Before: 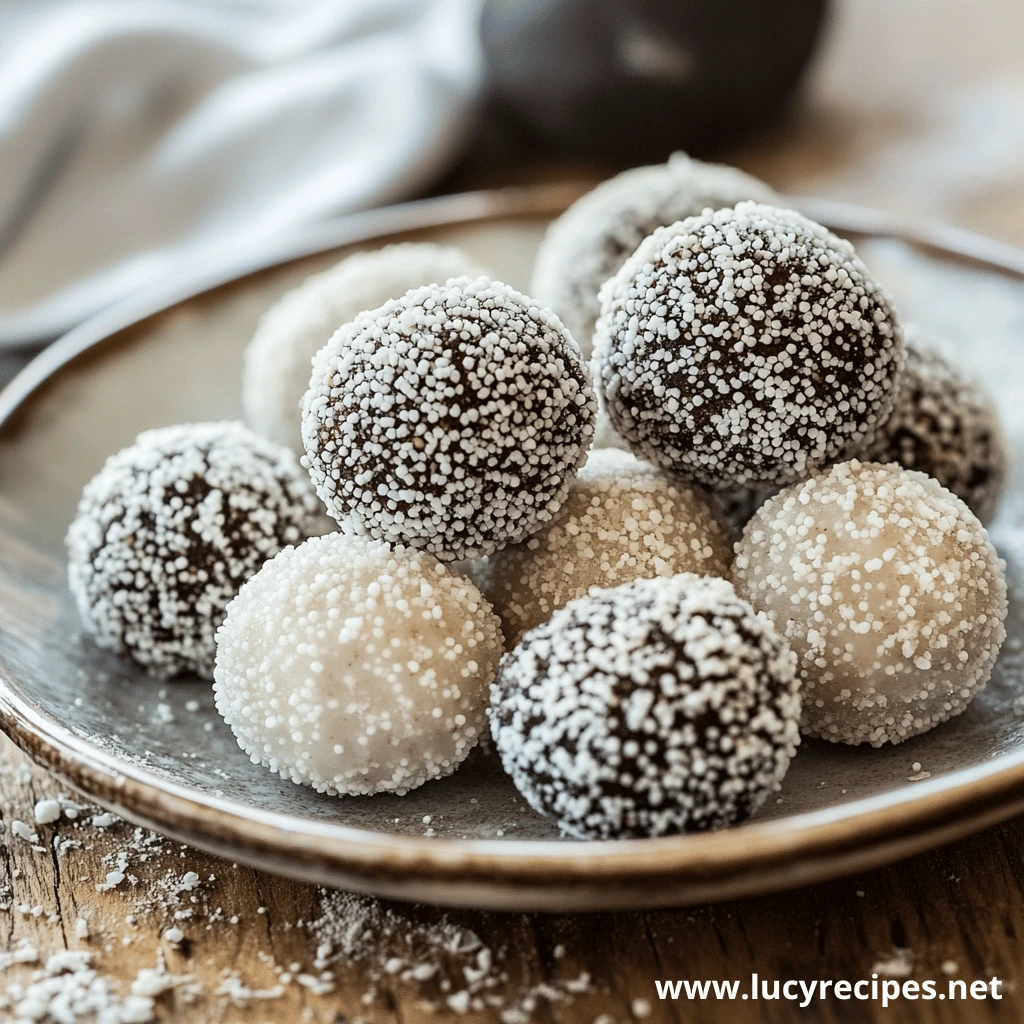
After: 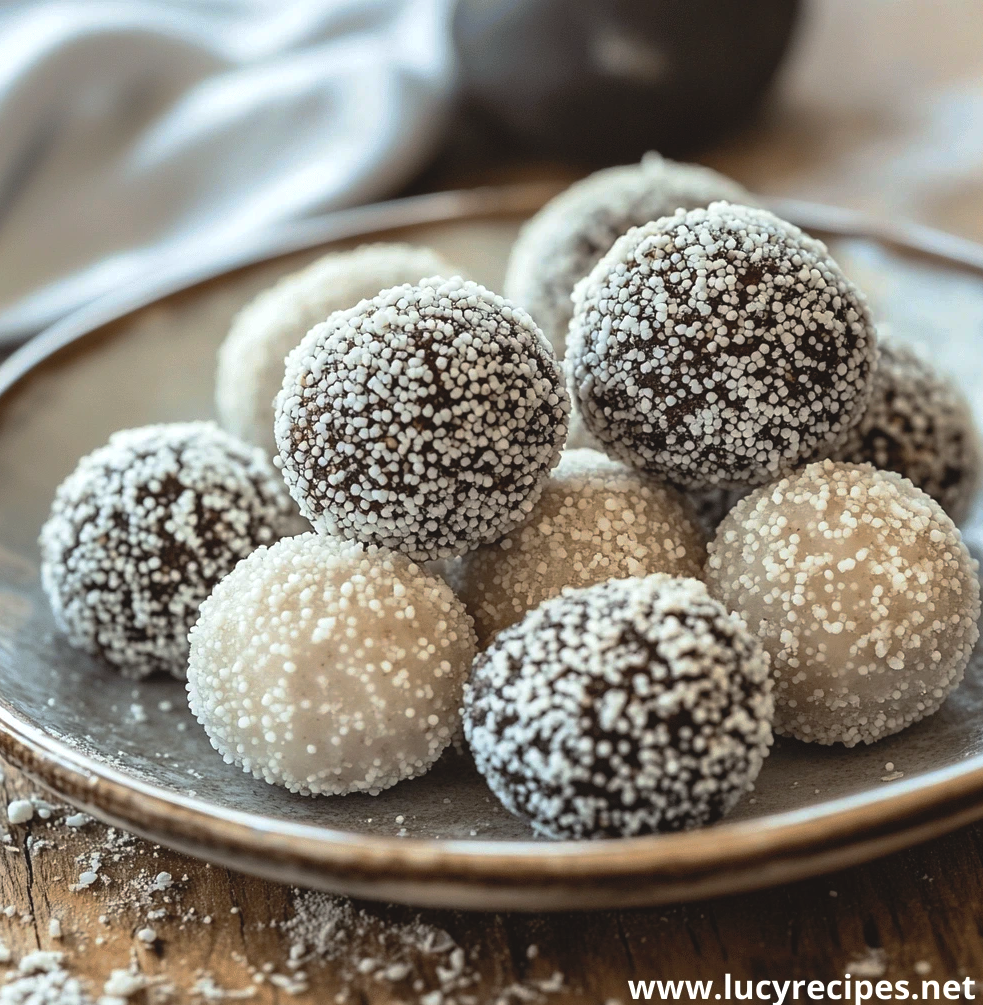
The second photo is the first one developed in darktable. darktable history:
contrast brightness saturation: contrast -0.1, brightness 0.047, saturation 0.082
crop and rotate: left 2.724%, right 1.275%, bottom 1.796%
base curve: curves: ch0 [(0, 0) (0.595, 0.418) (1, 1)], preserve colors none
exposure: exposure 0.229 EV, compensate highlight preservation false
